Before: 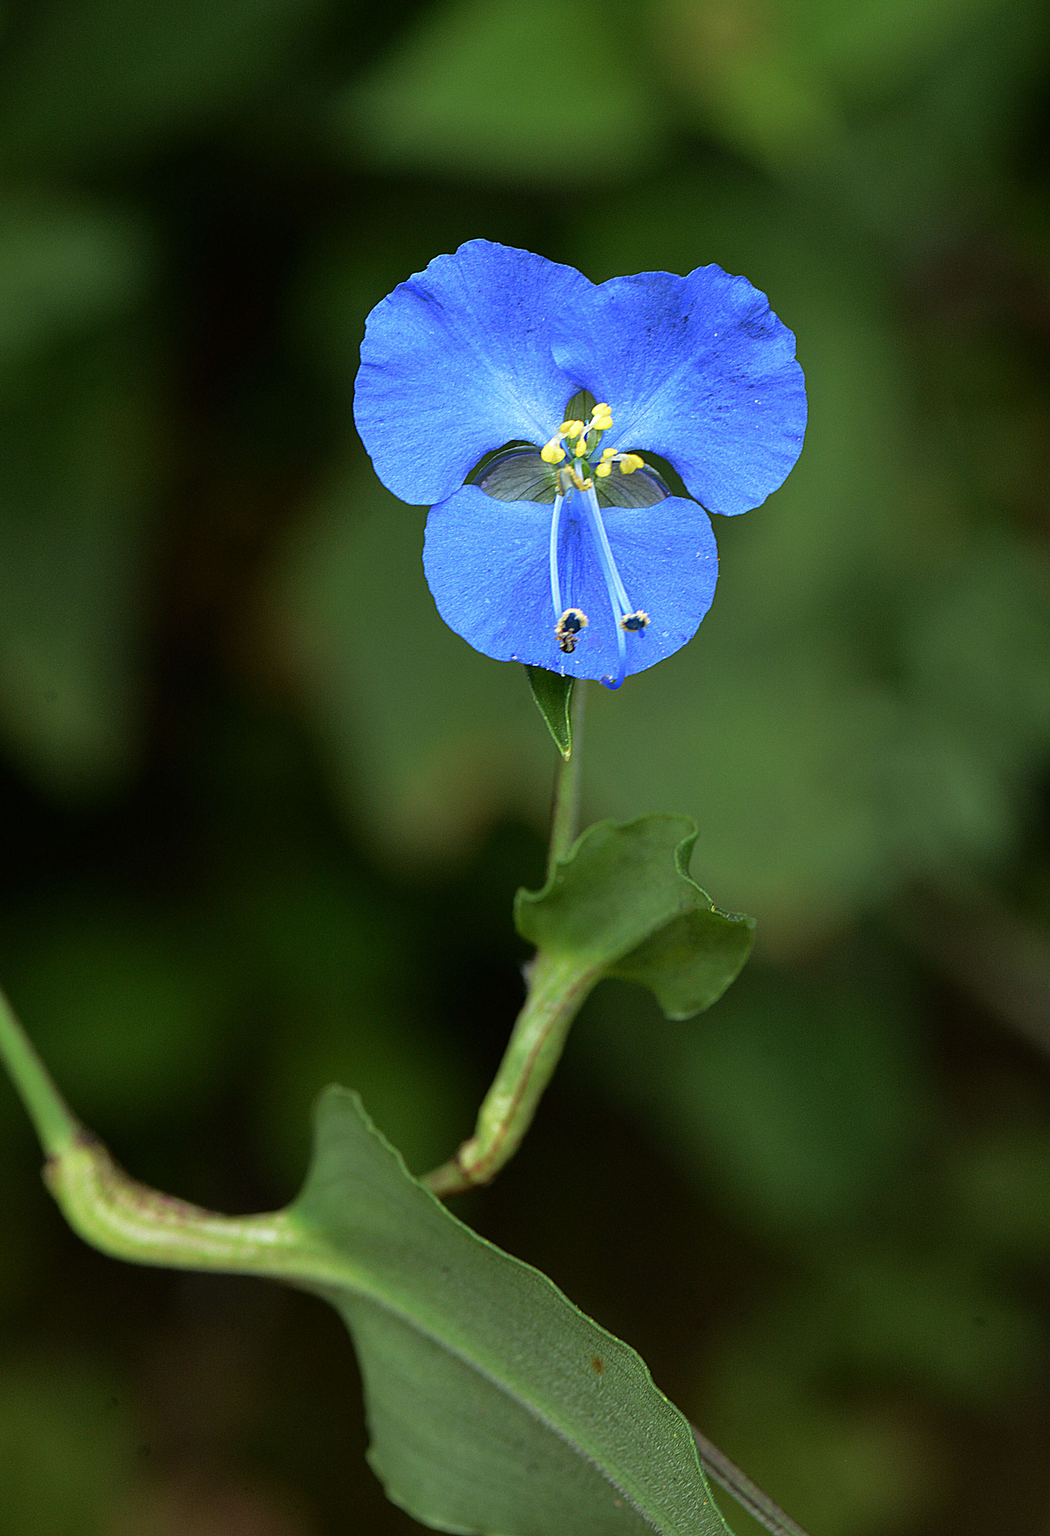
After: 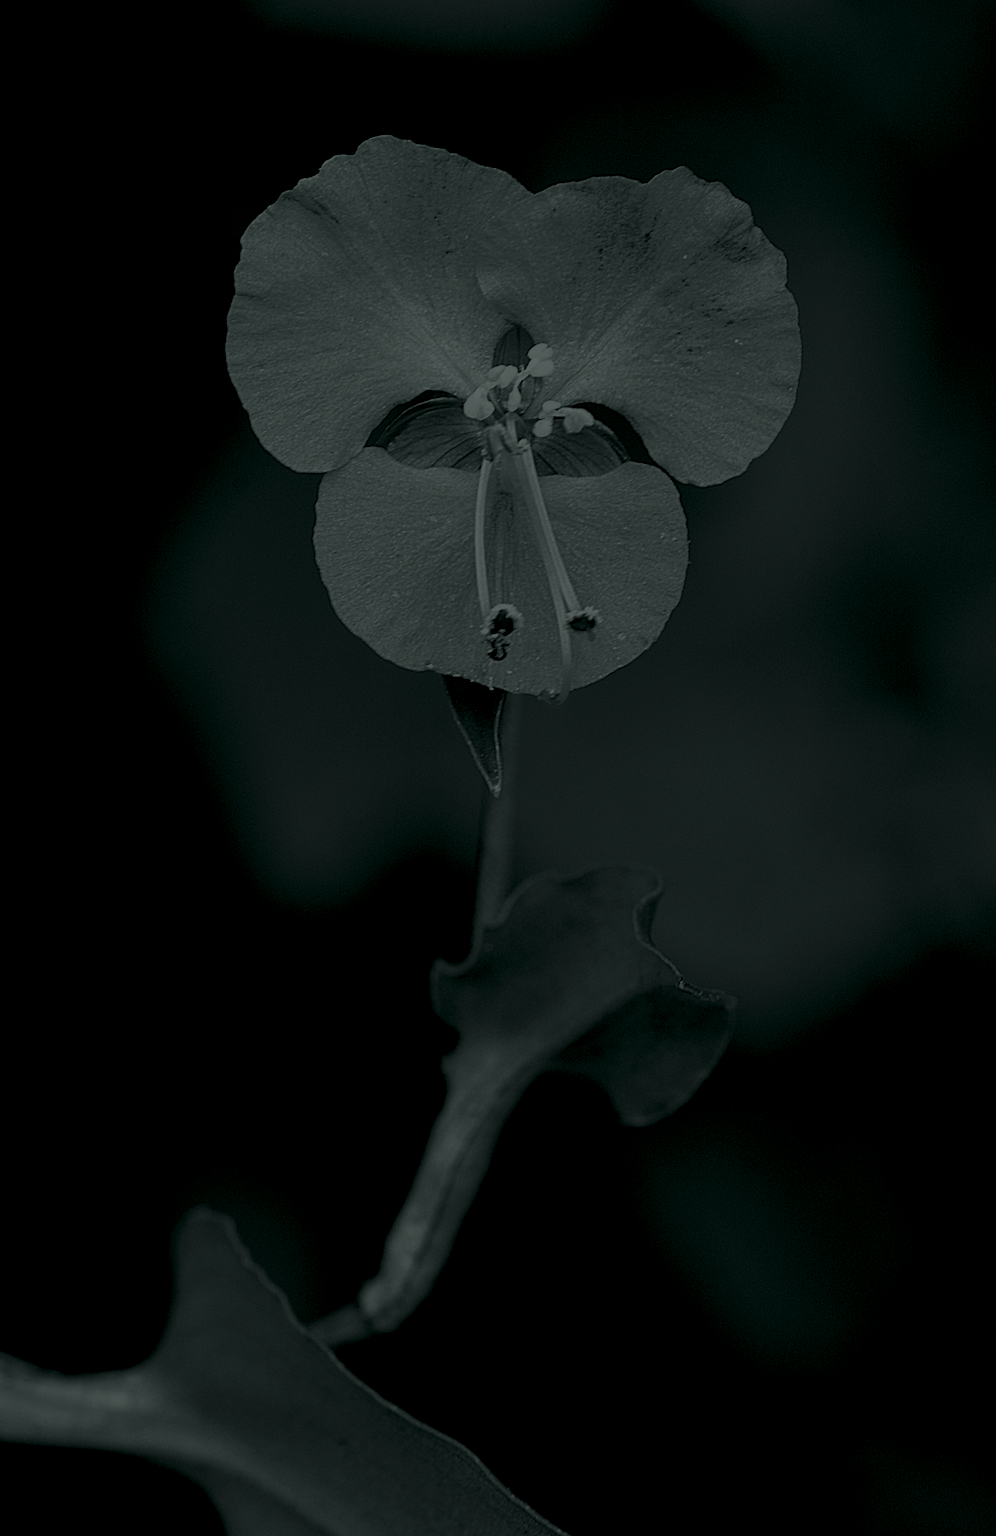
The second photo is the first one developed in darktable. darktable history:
color correction: saturation 1.34
white balance: red 0.98, blue 1.61
colorize: hue 90°, saturation 19%, lightness 1.59%, version 1
crop: left 16.768%, top 8.653%, right 8.362%, bottom 12.485%
